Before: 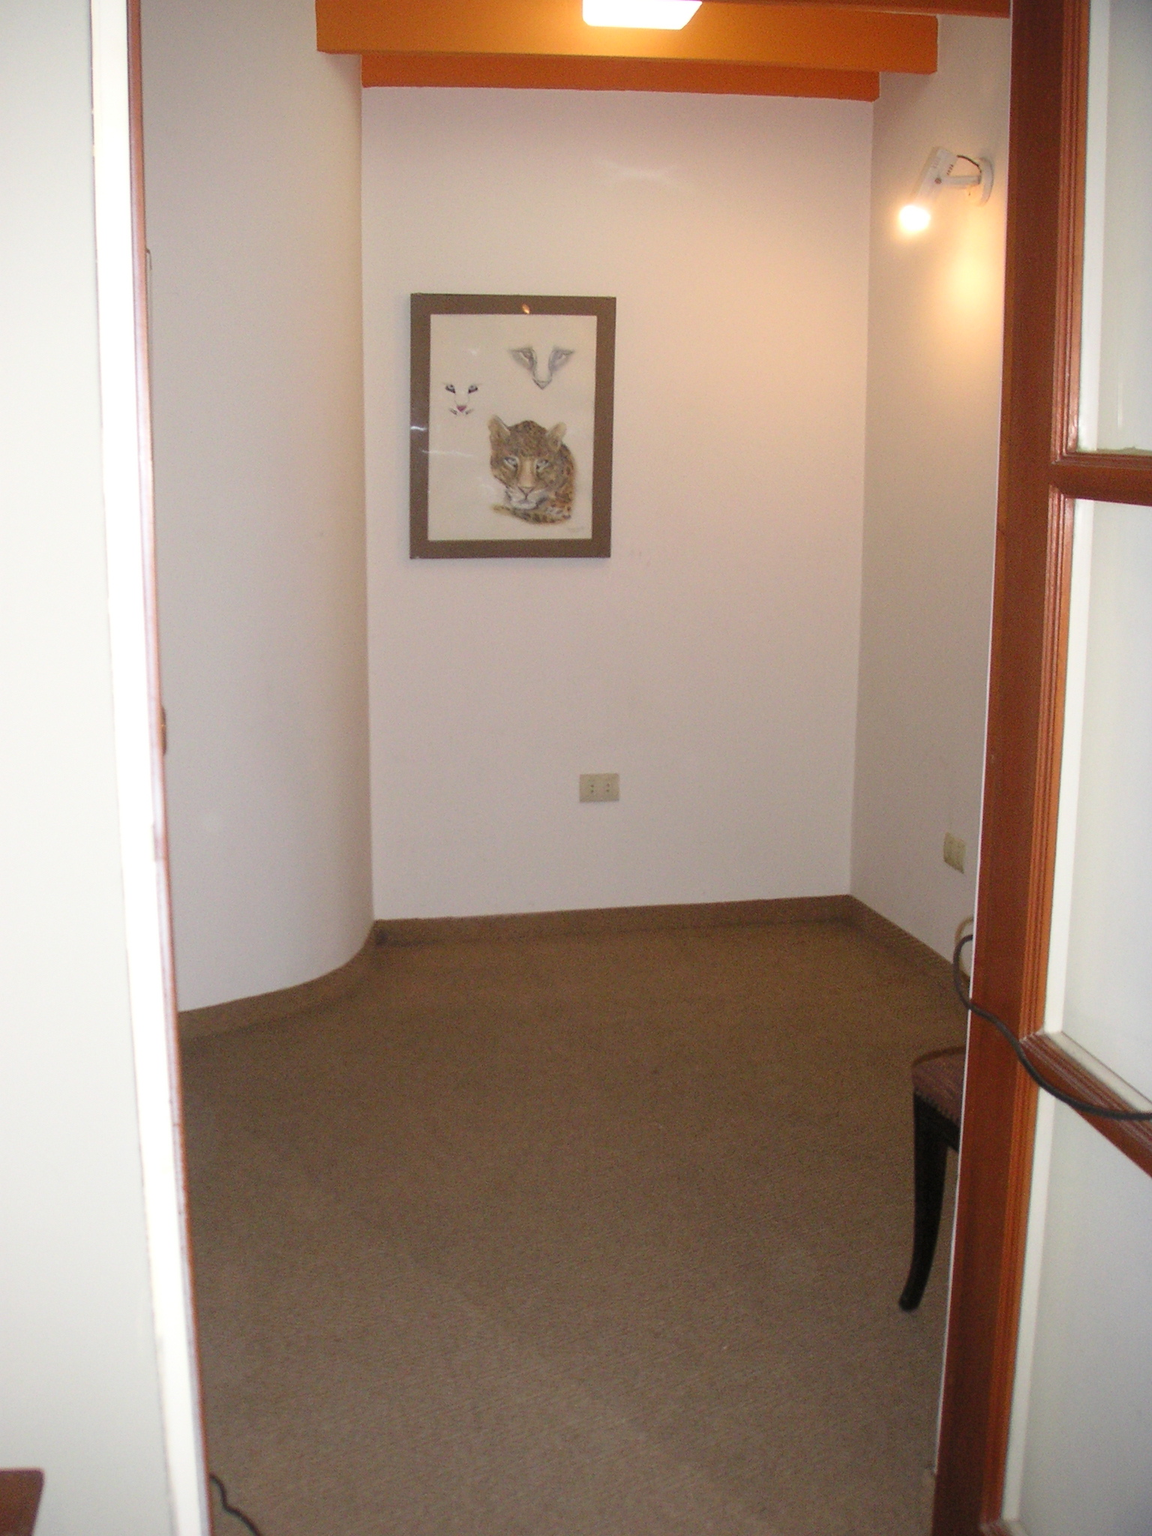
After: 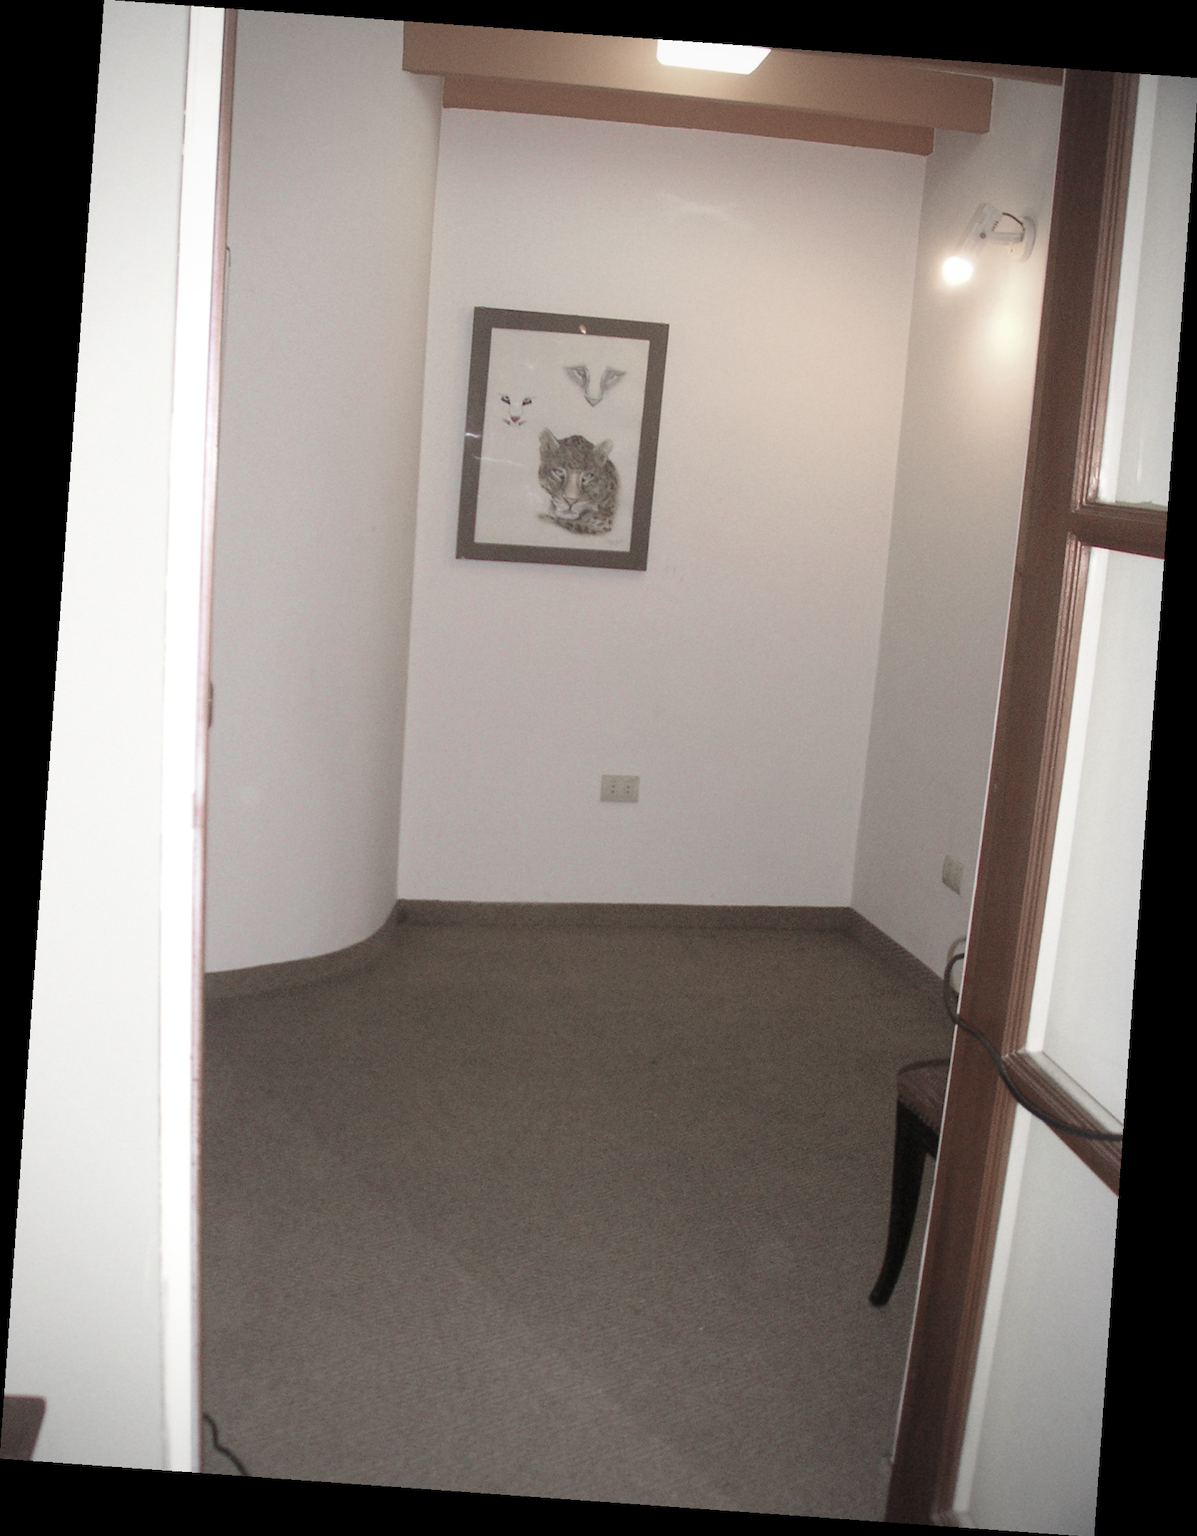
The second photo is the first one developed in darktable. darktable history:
color zones: curves: ch1 [(0, 0.34) (0.143, 0.164) (0.286, 0.152) (0.429, 0.176) (0.571, 0.173) (0.714, 0.188) (0.857, 0.199) (1, 0.34)]
velvia: strength 45%
rotate and perspective: rotation 4.1°, automatic cropping off
vignetting: brightness -0.167
